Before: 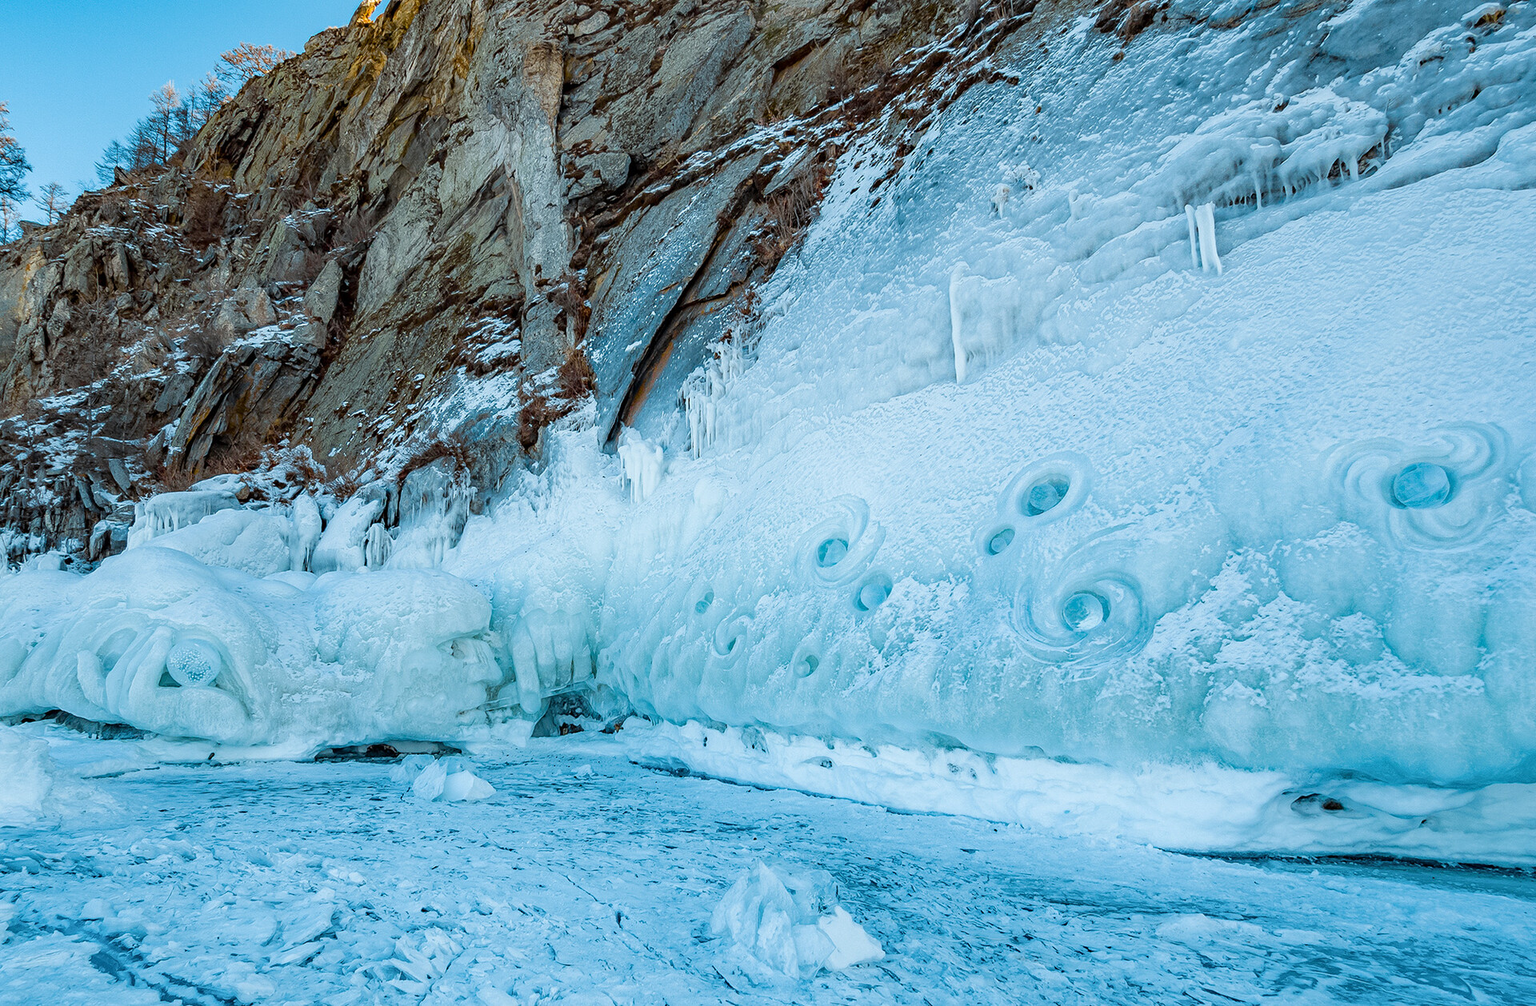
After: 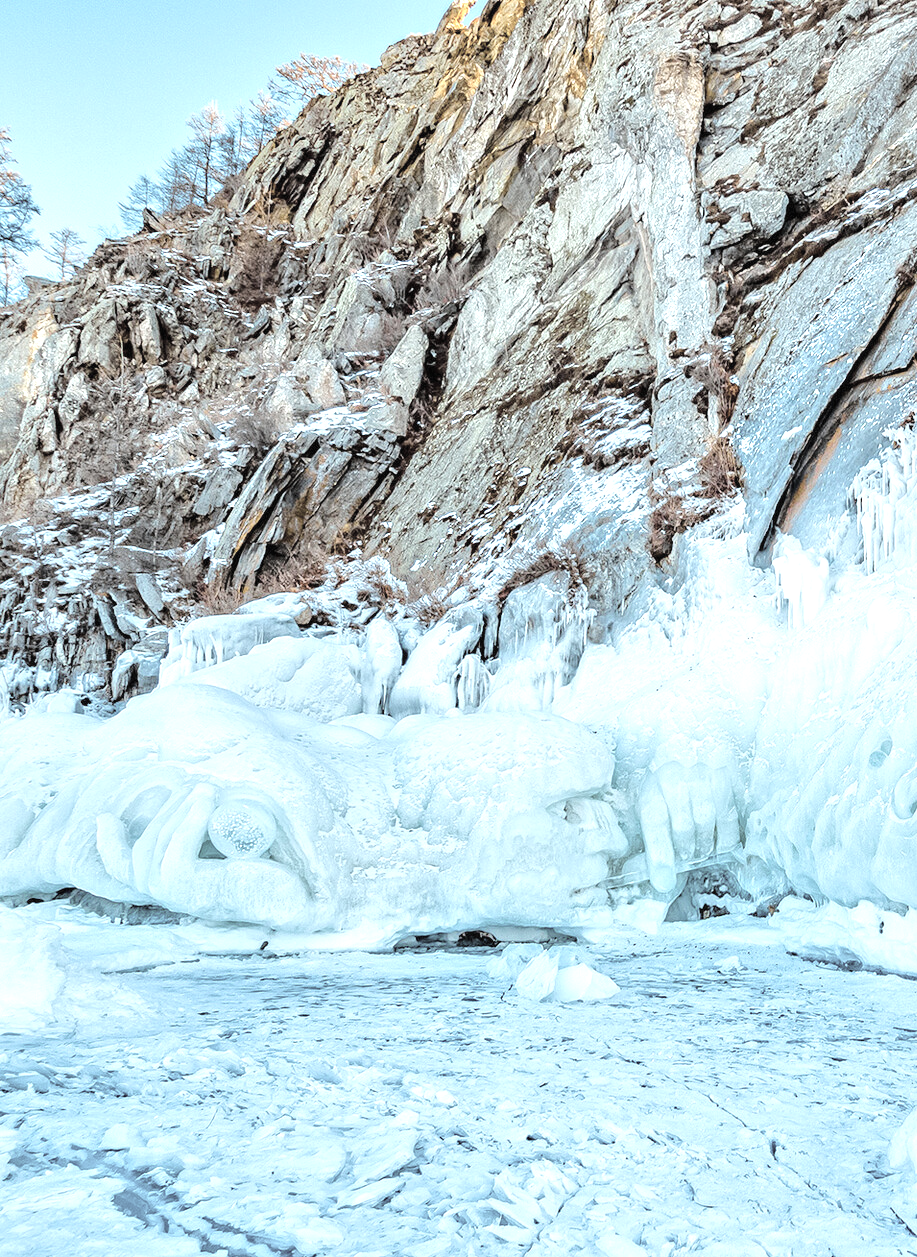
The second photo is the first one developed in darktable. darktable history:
crop and rotate: left 0.048%, top 0%, right 52.146%
local contrast: mode bilateral grid, contrast 21, coarseness 49, detail 119%, midtone range 0.2
contrast brightness saturation: brightness 0.182, saturation -0.492
exposure: black level correction 0, exposure 0.681 EV, compensate highlight preservation false
tone equalizer: -7 EV 0.156 EV, -6 EV 0.639 EV, -5 EV 1.16 EV, -4 EV 1.31 EV, -3 EV 1.15 EV, -2 EV 0.6 EV, -1 EV 0.159 EV, smoothing diameter 2.03%, edges refinement/feathering 16.84, mask exposure compensation -1.57 EV, filter diffusion 5
